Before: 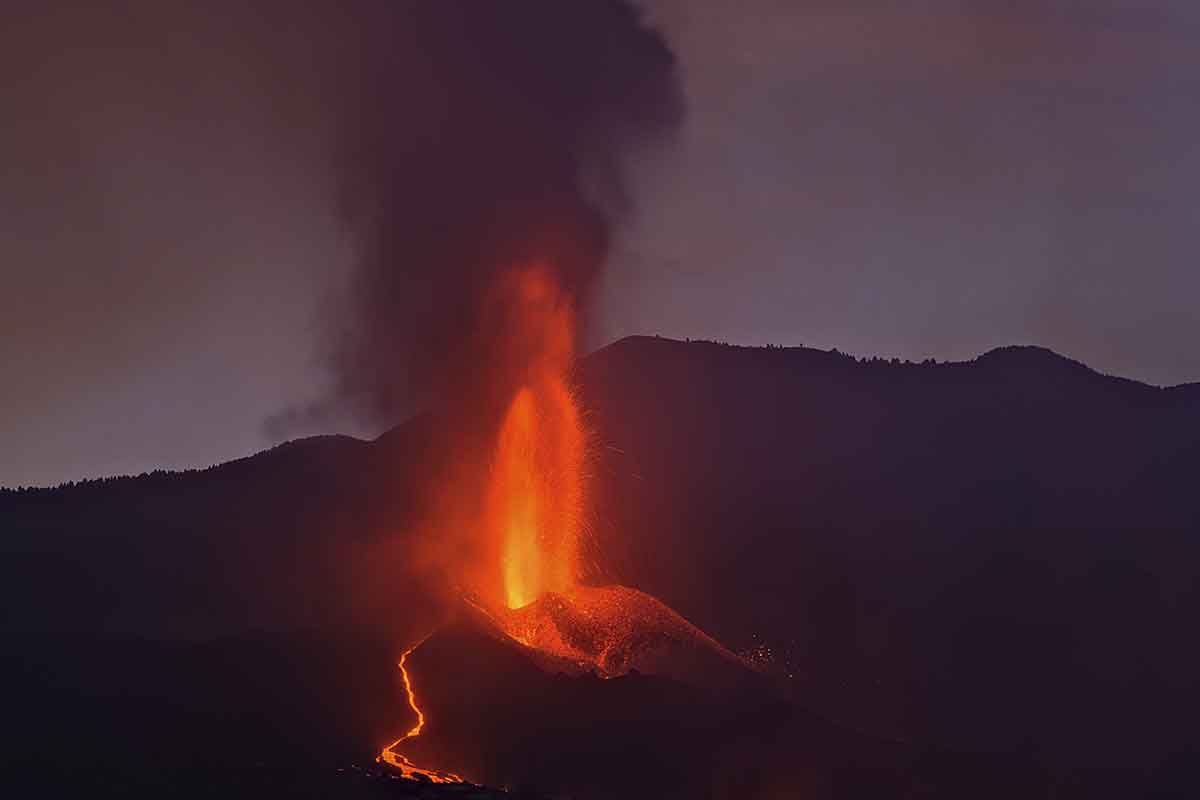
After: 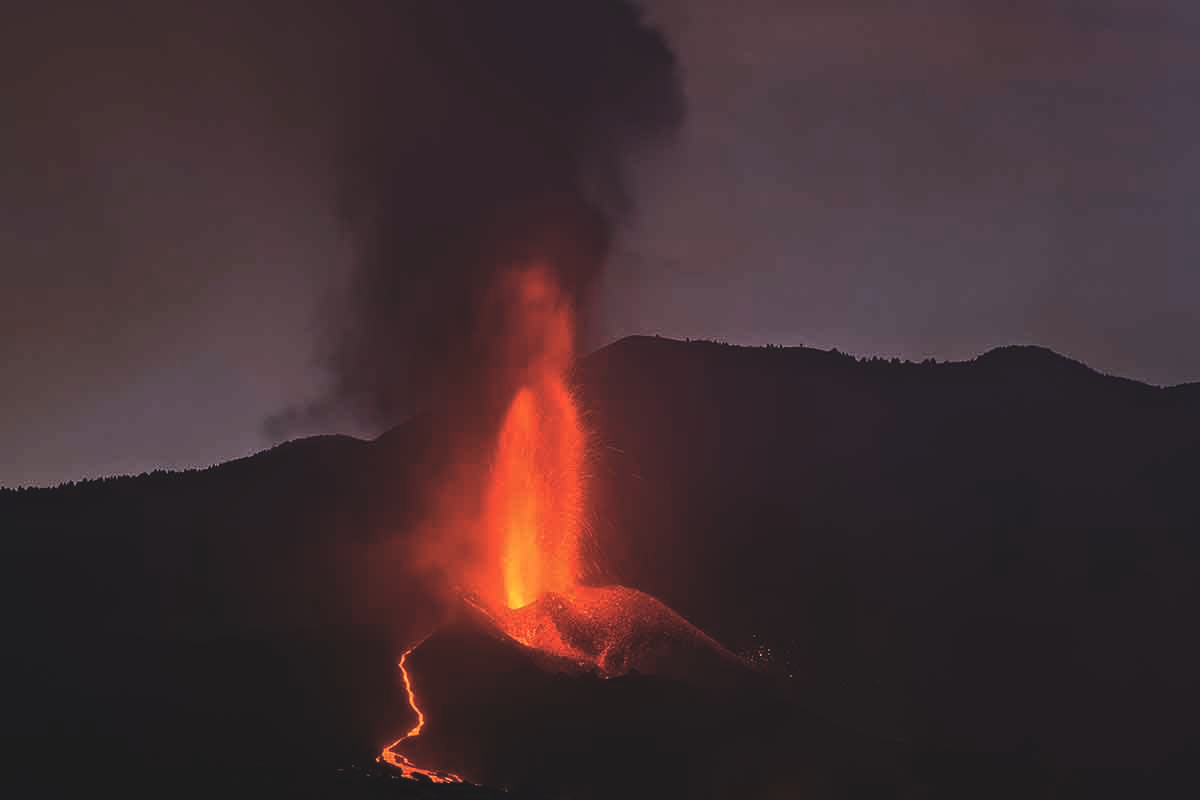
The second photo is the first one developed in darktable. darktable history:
levels: levels [0.052, 0.496, 0.908]
tone equalizer: -8 EV -0.417 EV, -7 EV -0.389 EV, -6 EV -0.333 EV, -5 EV -0.222 EV, -3 EV 0.222 EV, -2 EV 0.333 EV, -1 EV 0.389 EV, +0 EV 0.417 EV, edges refinement/feathering 500, mask exposure compensation -1.57 EV, preserve details no
exposure: black level correction -0.036, exposure -0.497 EV, compensate highlight preservation false
